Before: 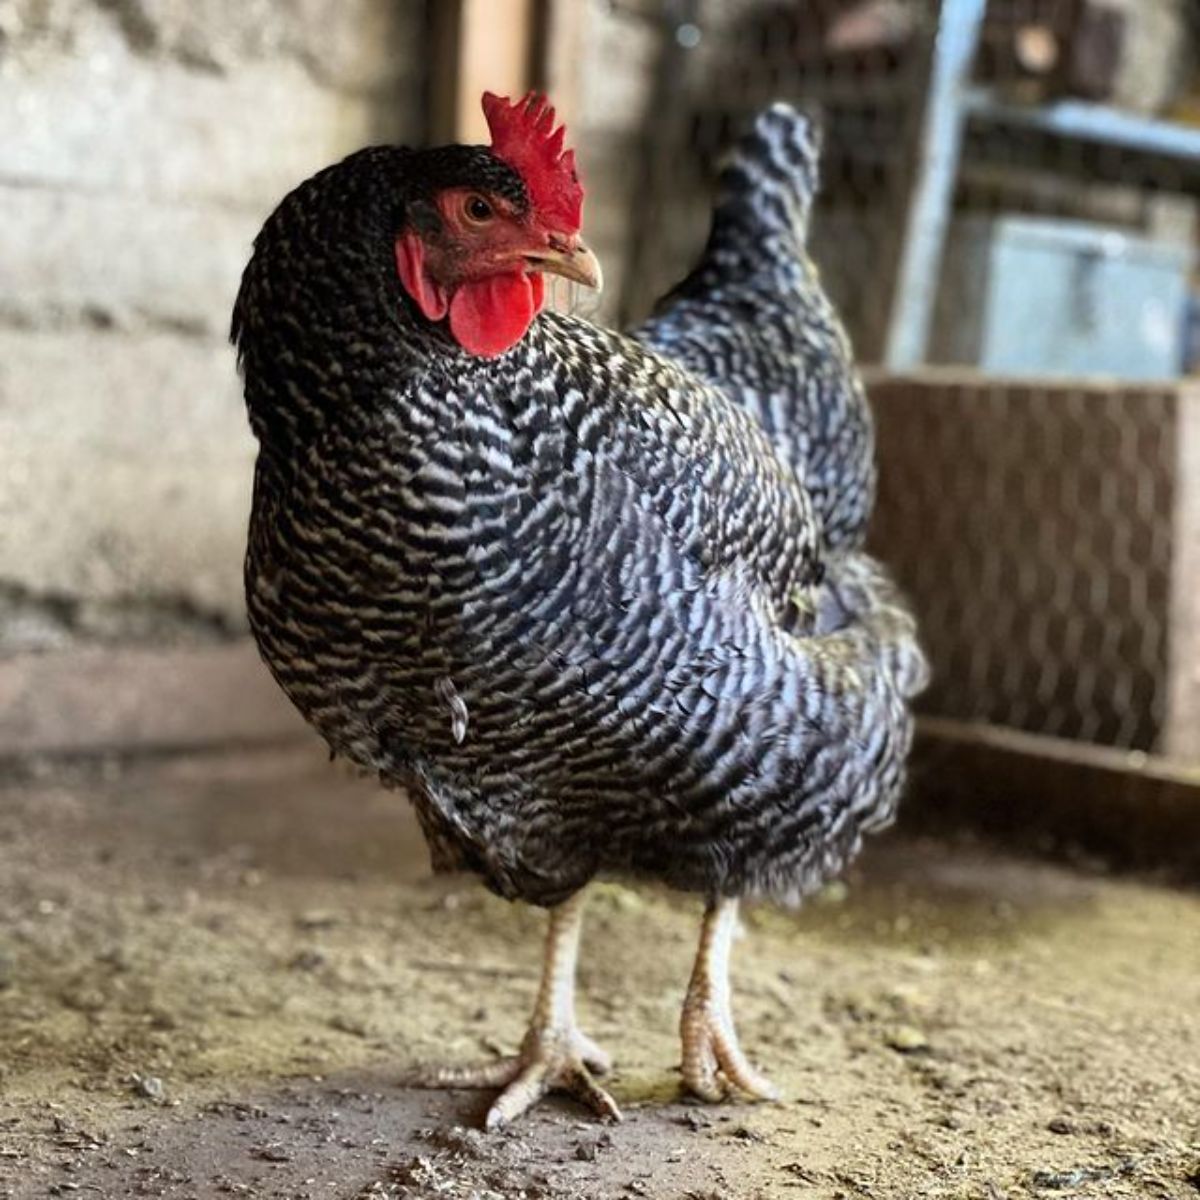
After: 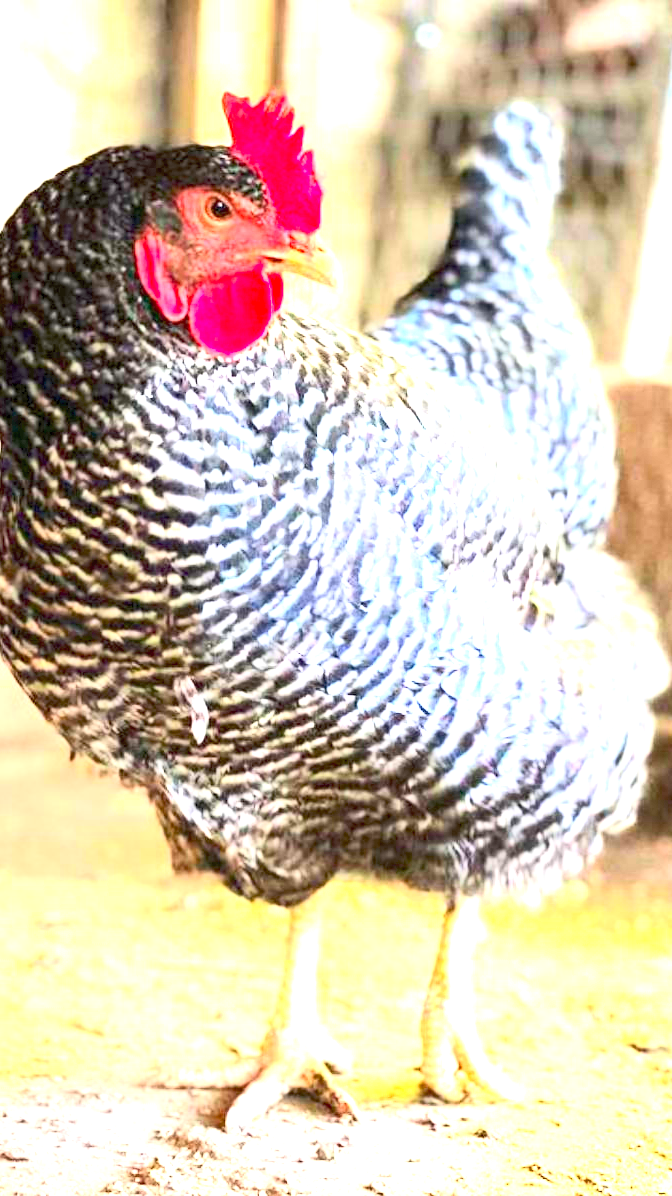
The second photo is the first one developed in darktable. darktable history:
crop: left 21.674%, right 22.086%
contrast brightness saturation: contrast 0.24, brightness 0.26, saturation 0.39
exposure: exposure 3 EV, compensate highlight preservation false
